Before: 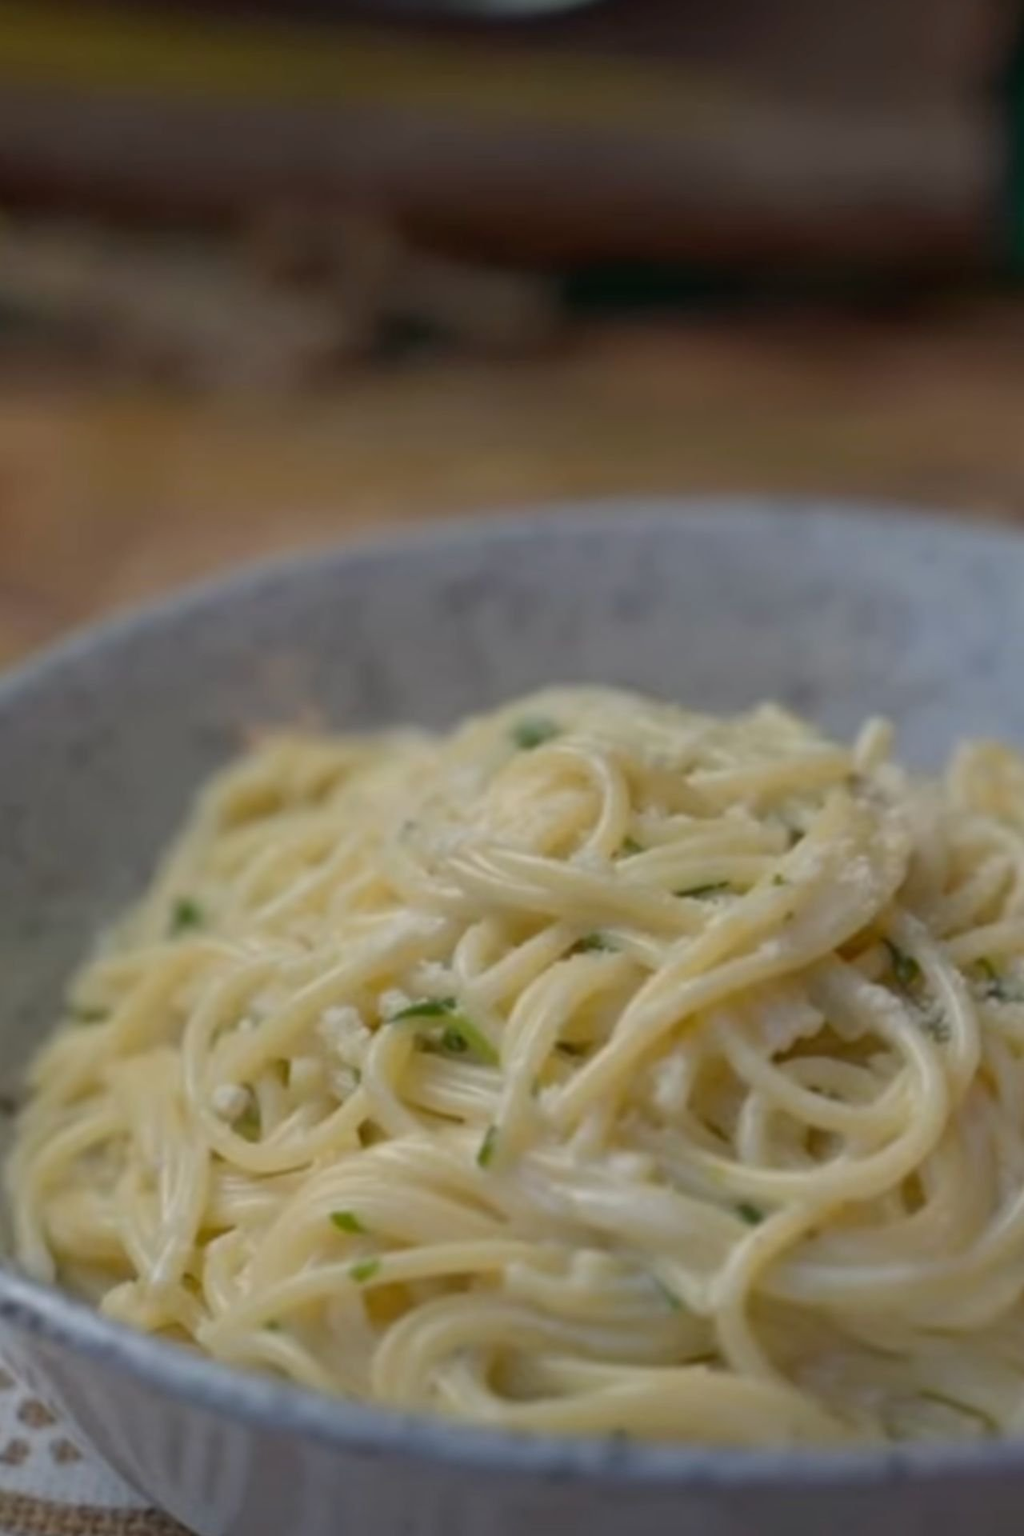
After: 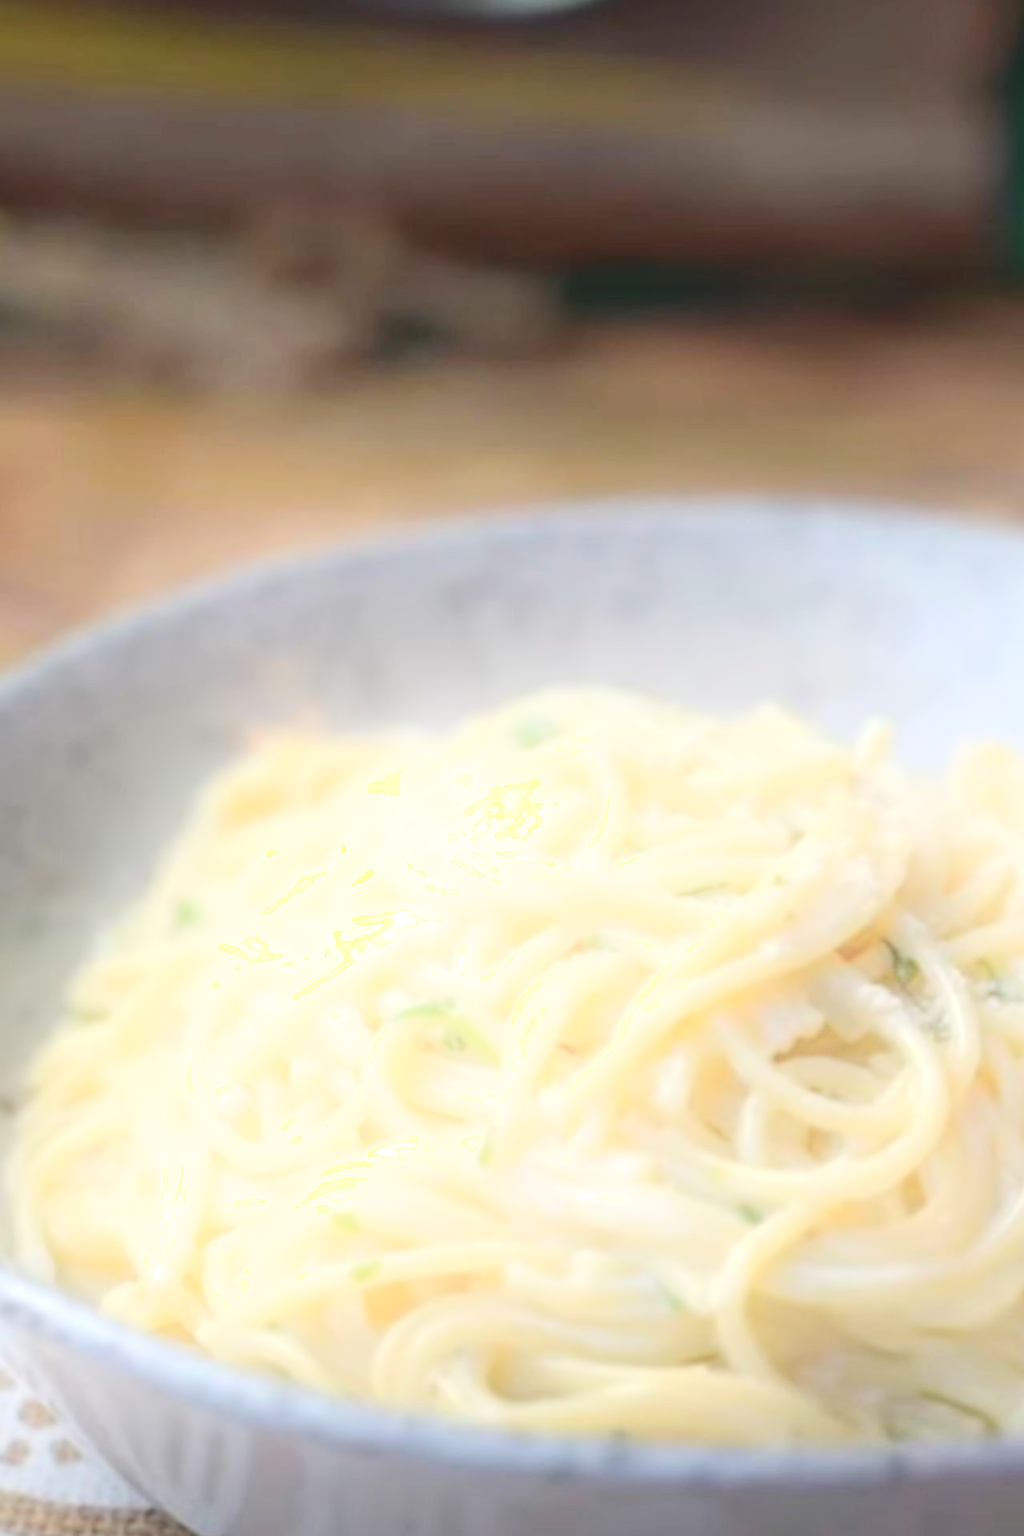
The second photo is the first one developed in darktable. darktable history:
color balance: lift [1.007, 1, 1, 1], gamma [1.097, 1, 1, 1]
exposure: black level correction 0, exposure 1.2 EV, compensate exposure bias true, compensate highlight preservation false
shadows and highlights: shadows -54.3, highlights 86.09, soften with gaussian
